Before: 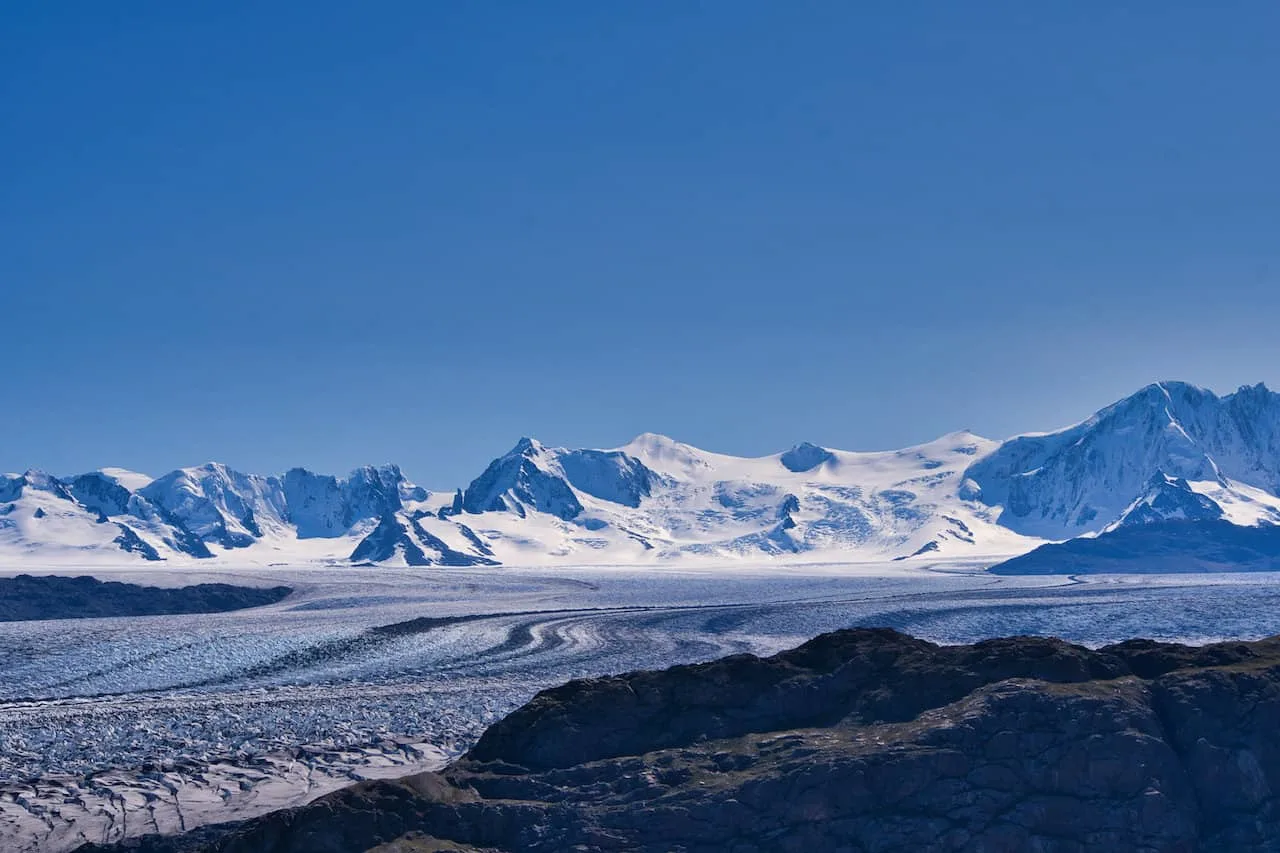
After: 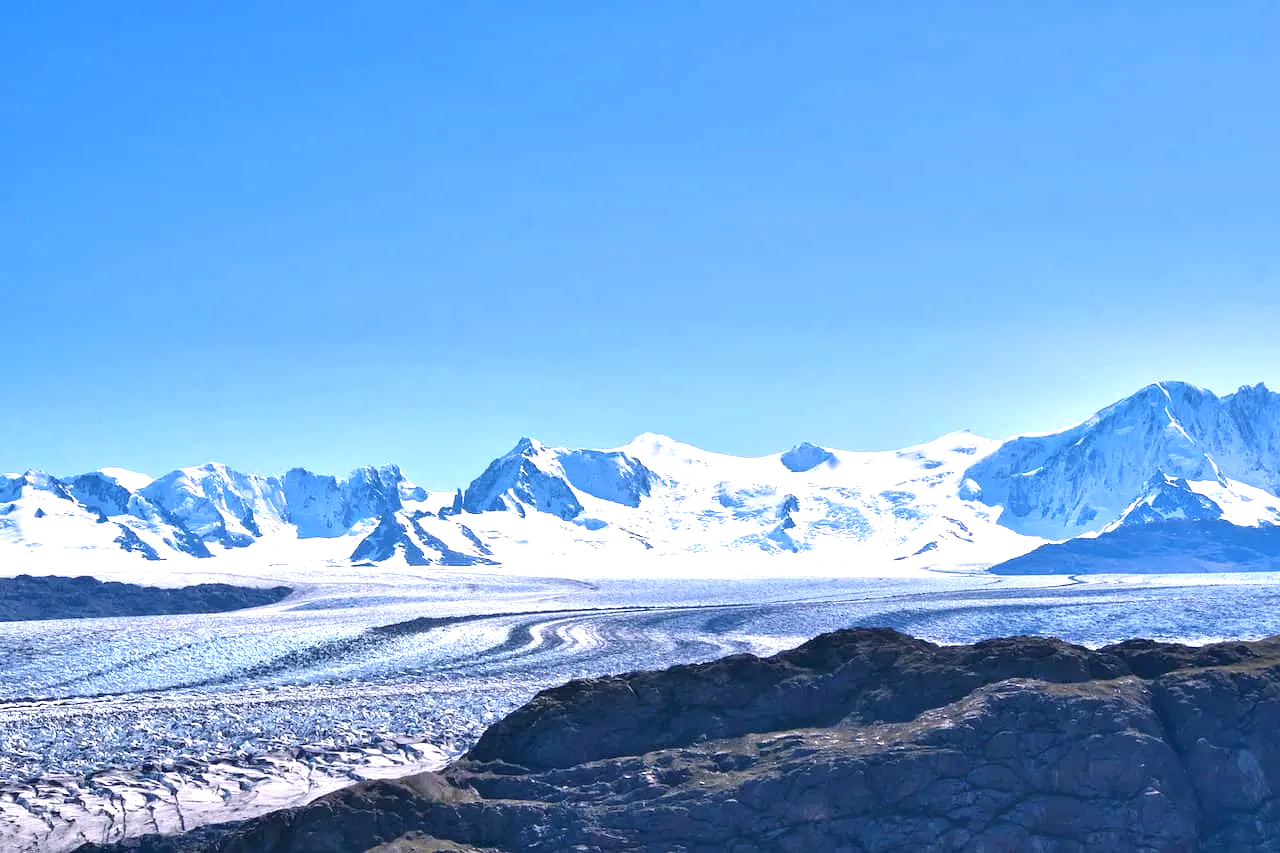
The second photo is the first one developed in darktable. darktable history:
contrast brightness saturation: saturation -0.052
exposure: black level correction 0, exposure 1.45 EV, compensate highlight preservation false
